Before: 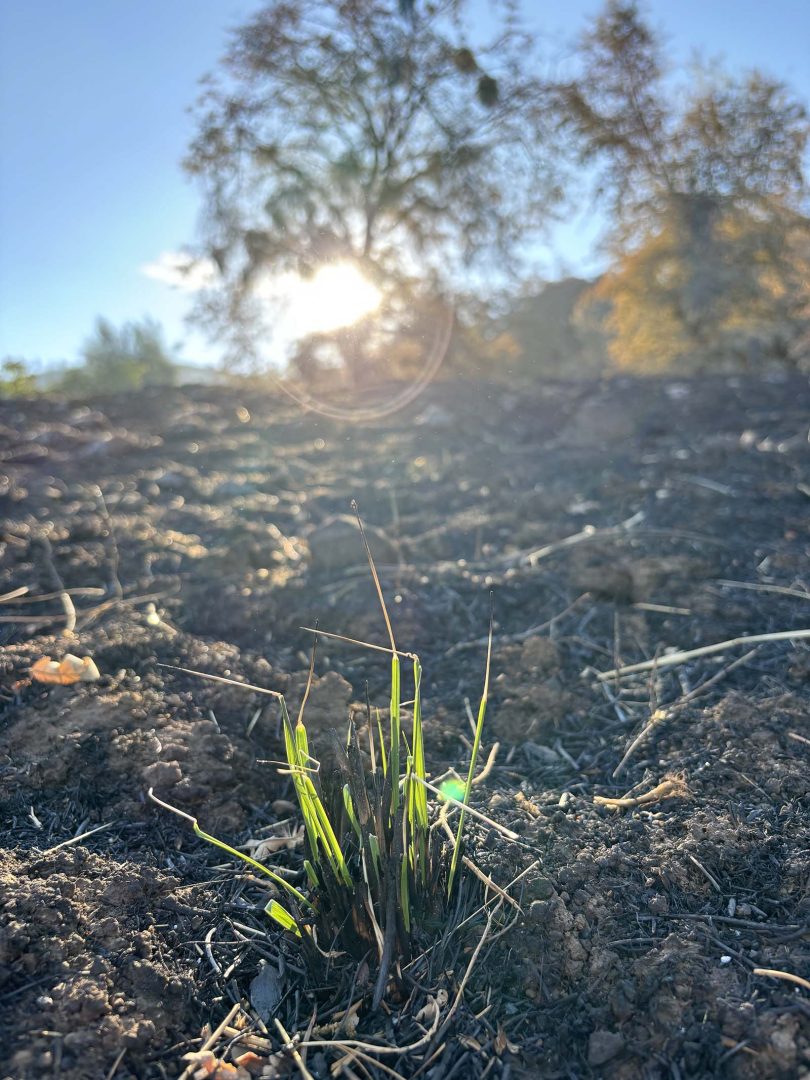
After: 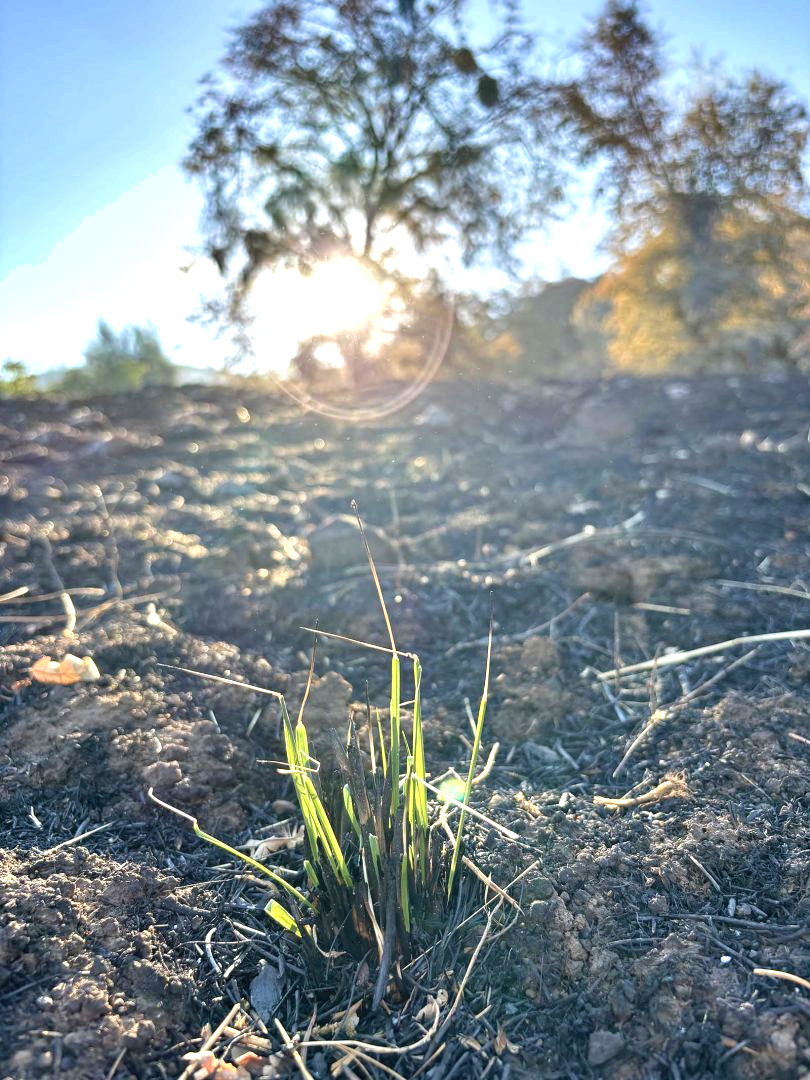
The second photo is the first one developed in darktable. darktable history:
exposure: black level correction 0, exposure 0.7 EV, compensate exposure bias true, compensate highlight preservation false
contrast brightness saturation: saturation -0.1
shadows and highlights: soften with gaussian
velvia: on, module defaults
